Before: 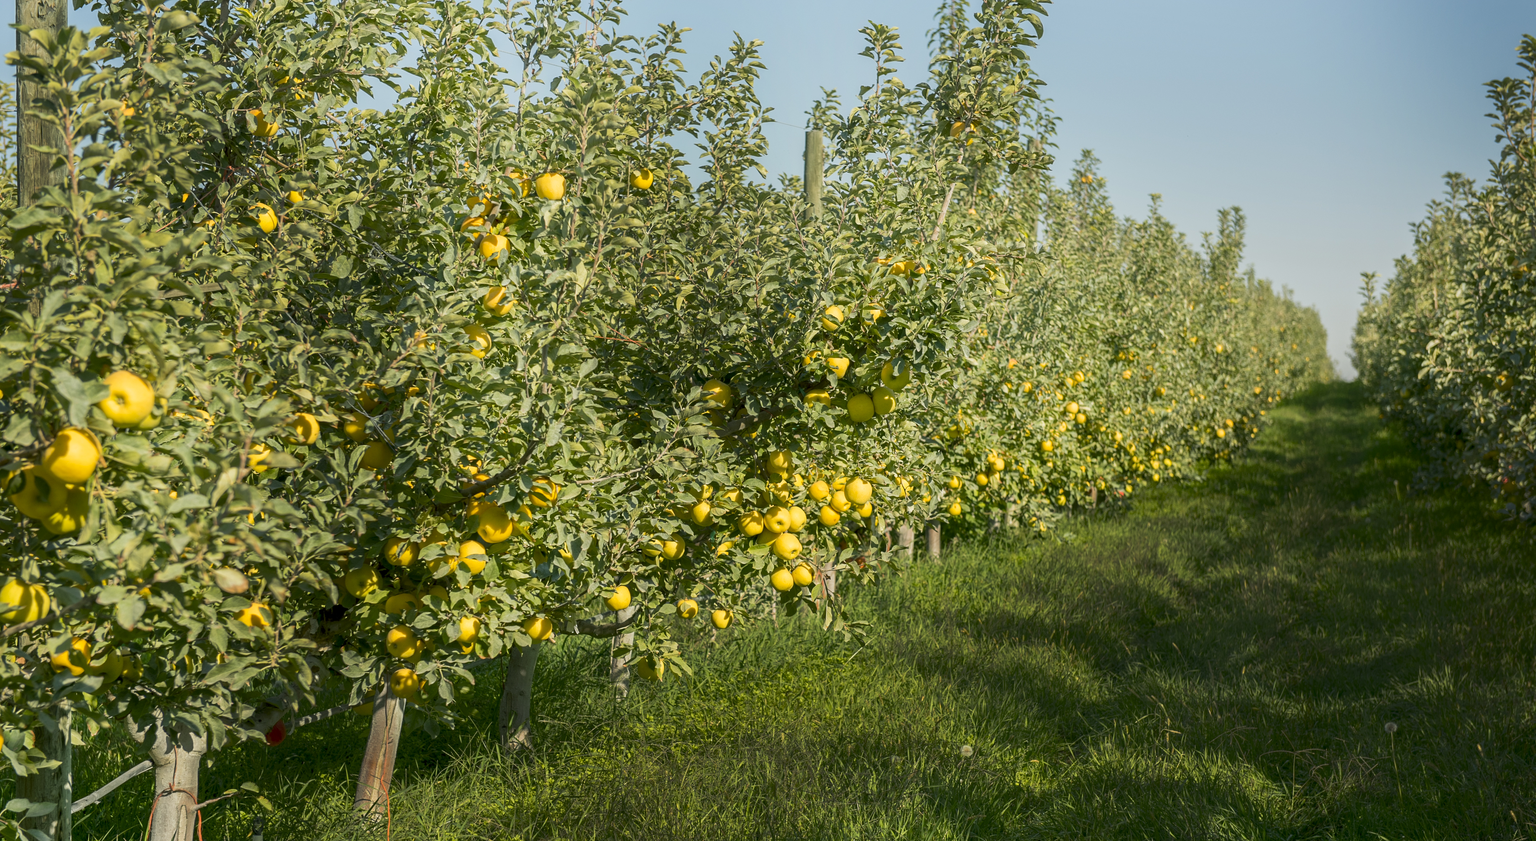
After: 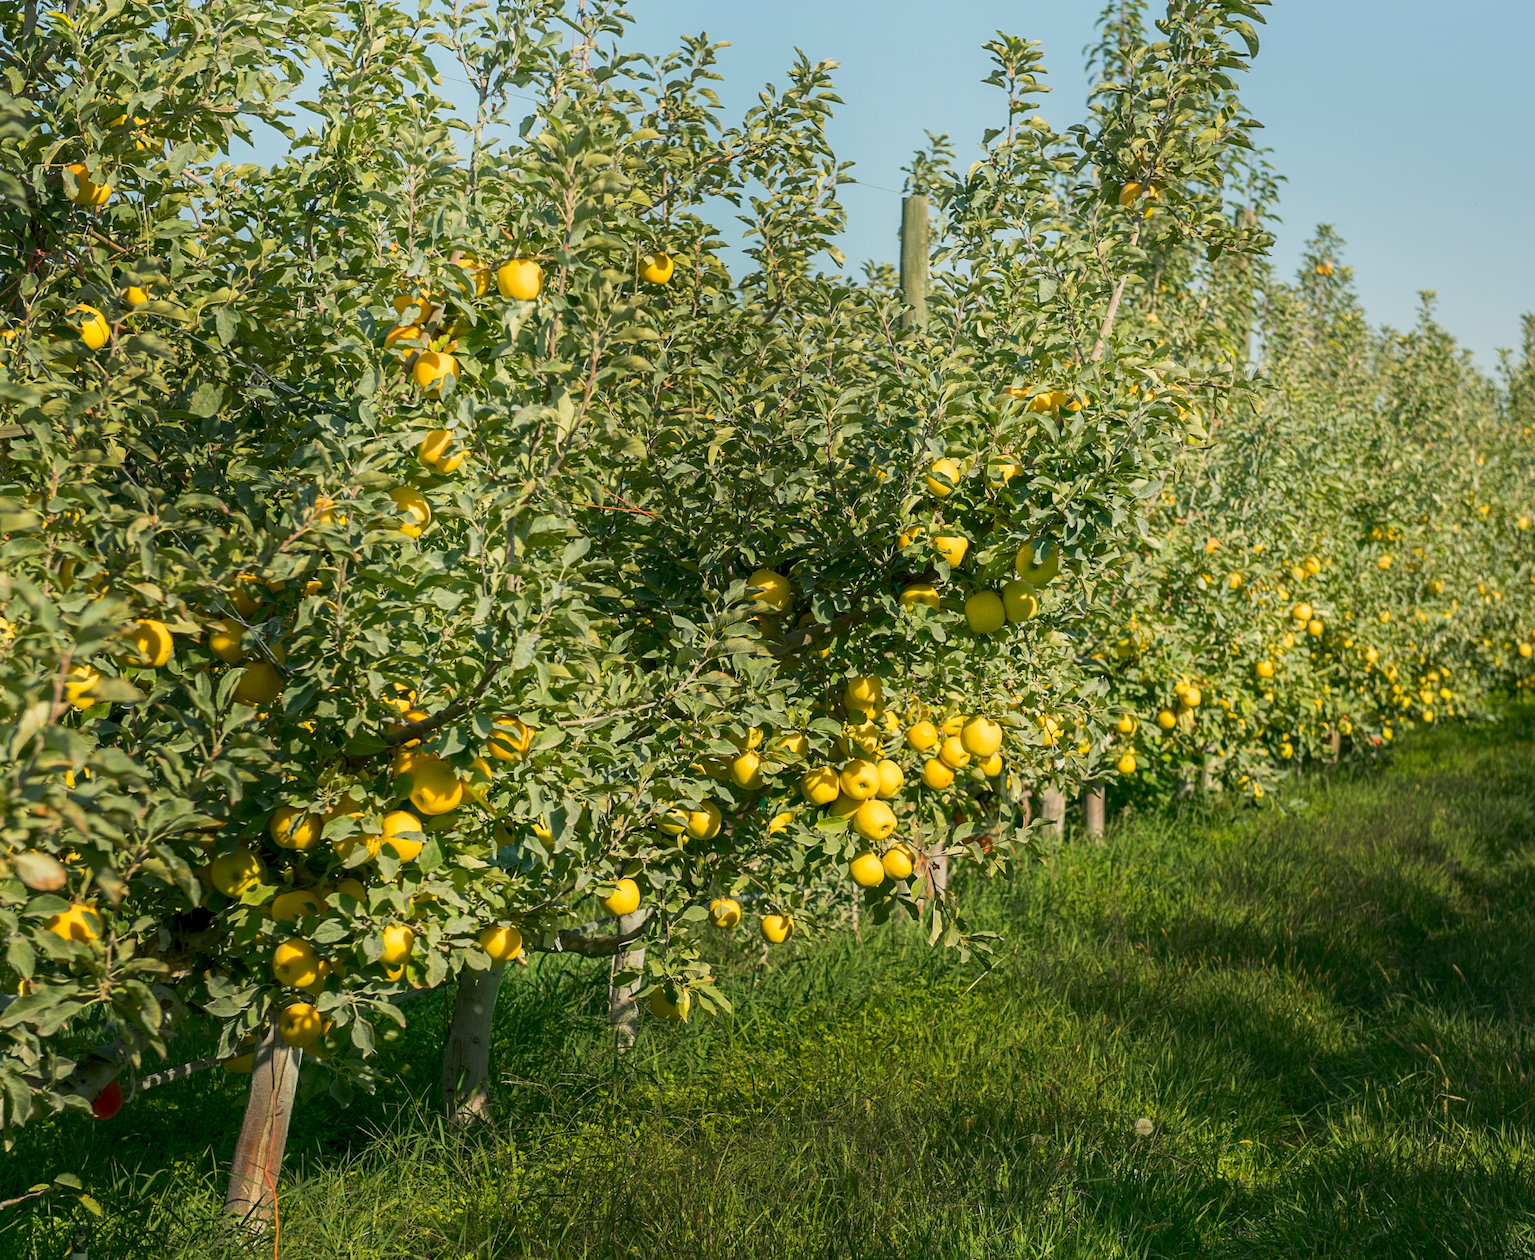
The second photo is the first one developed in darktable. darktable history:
crop and rotate: left 13.326%, right 20.028%
